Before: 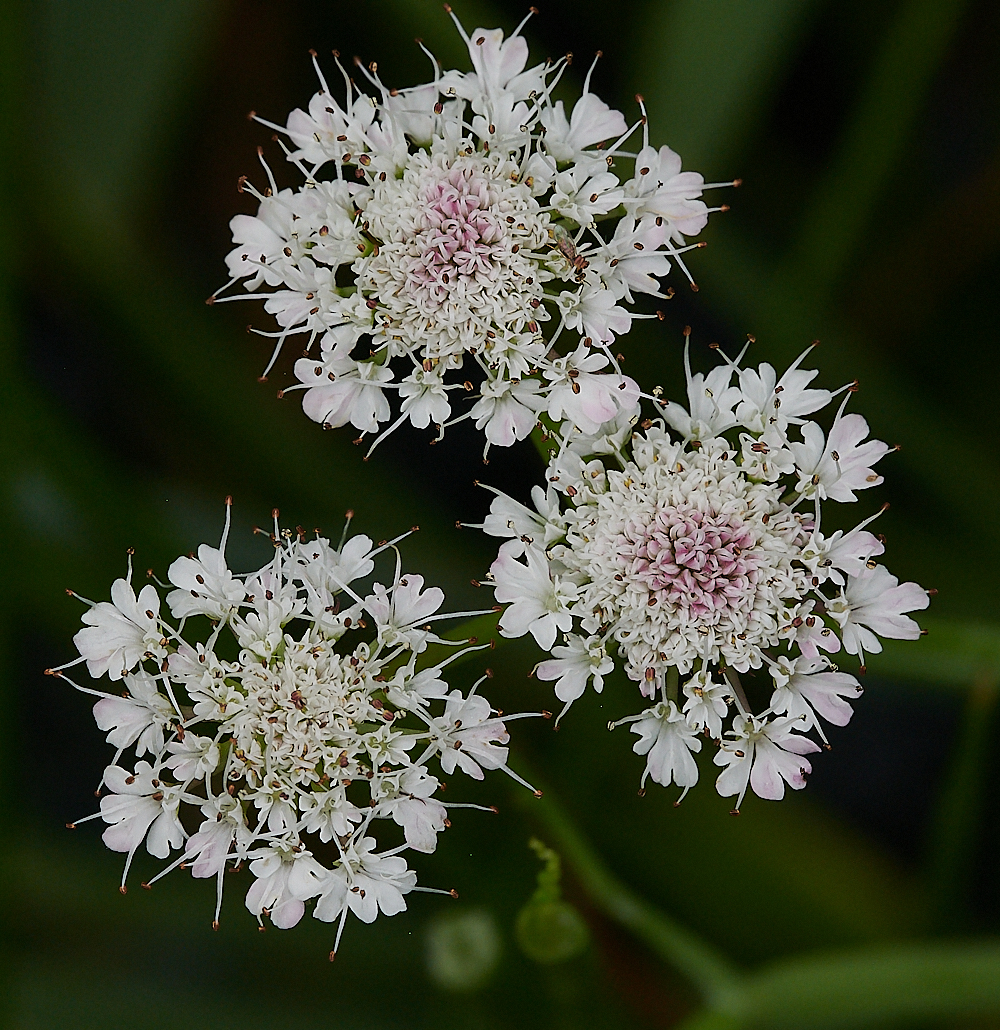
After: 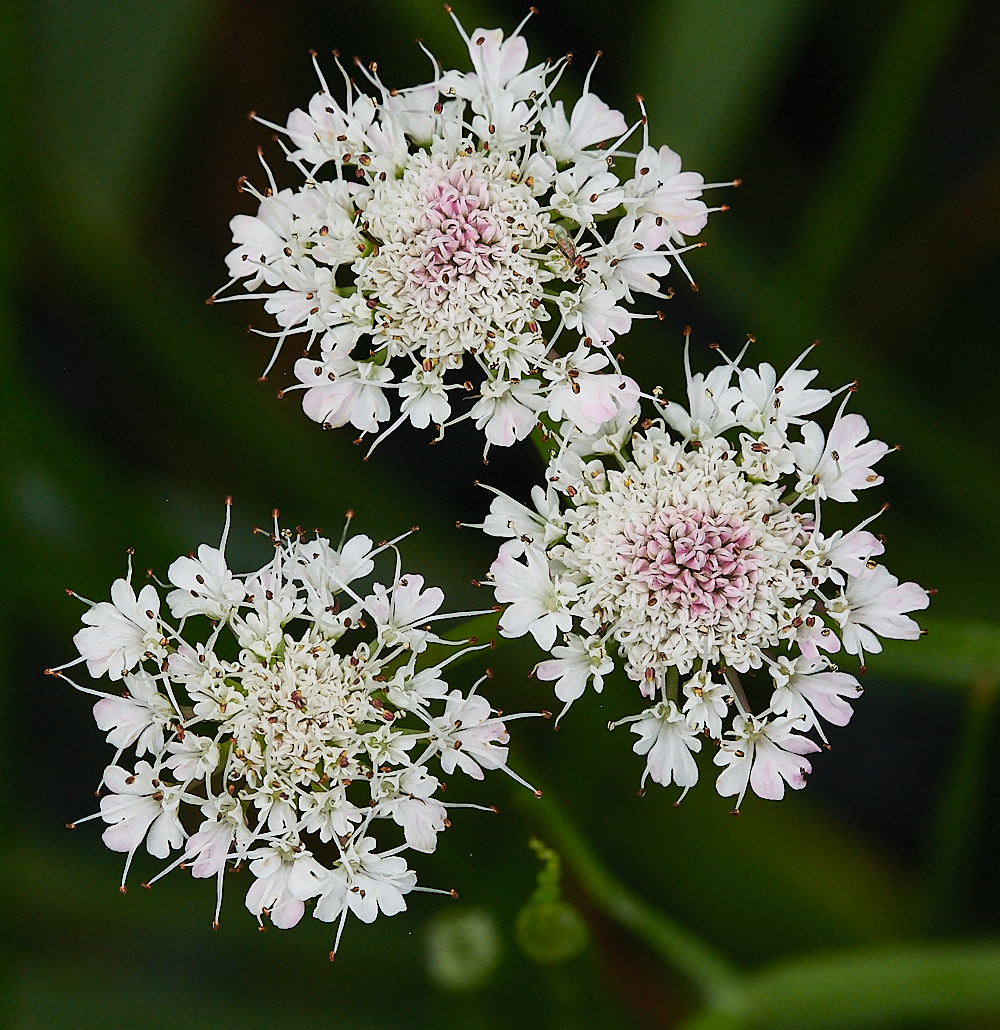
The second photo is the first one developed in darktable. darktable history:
contrast brightness saturation: contrast 0.201, brightness 0.17, saturation 0.223
